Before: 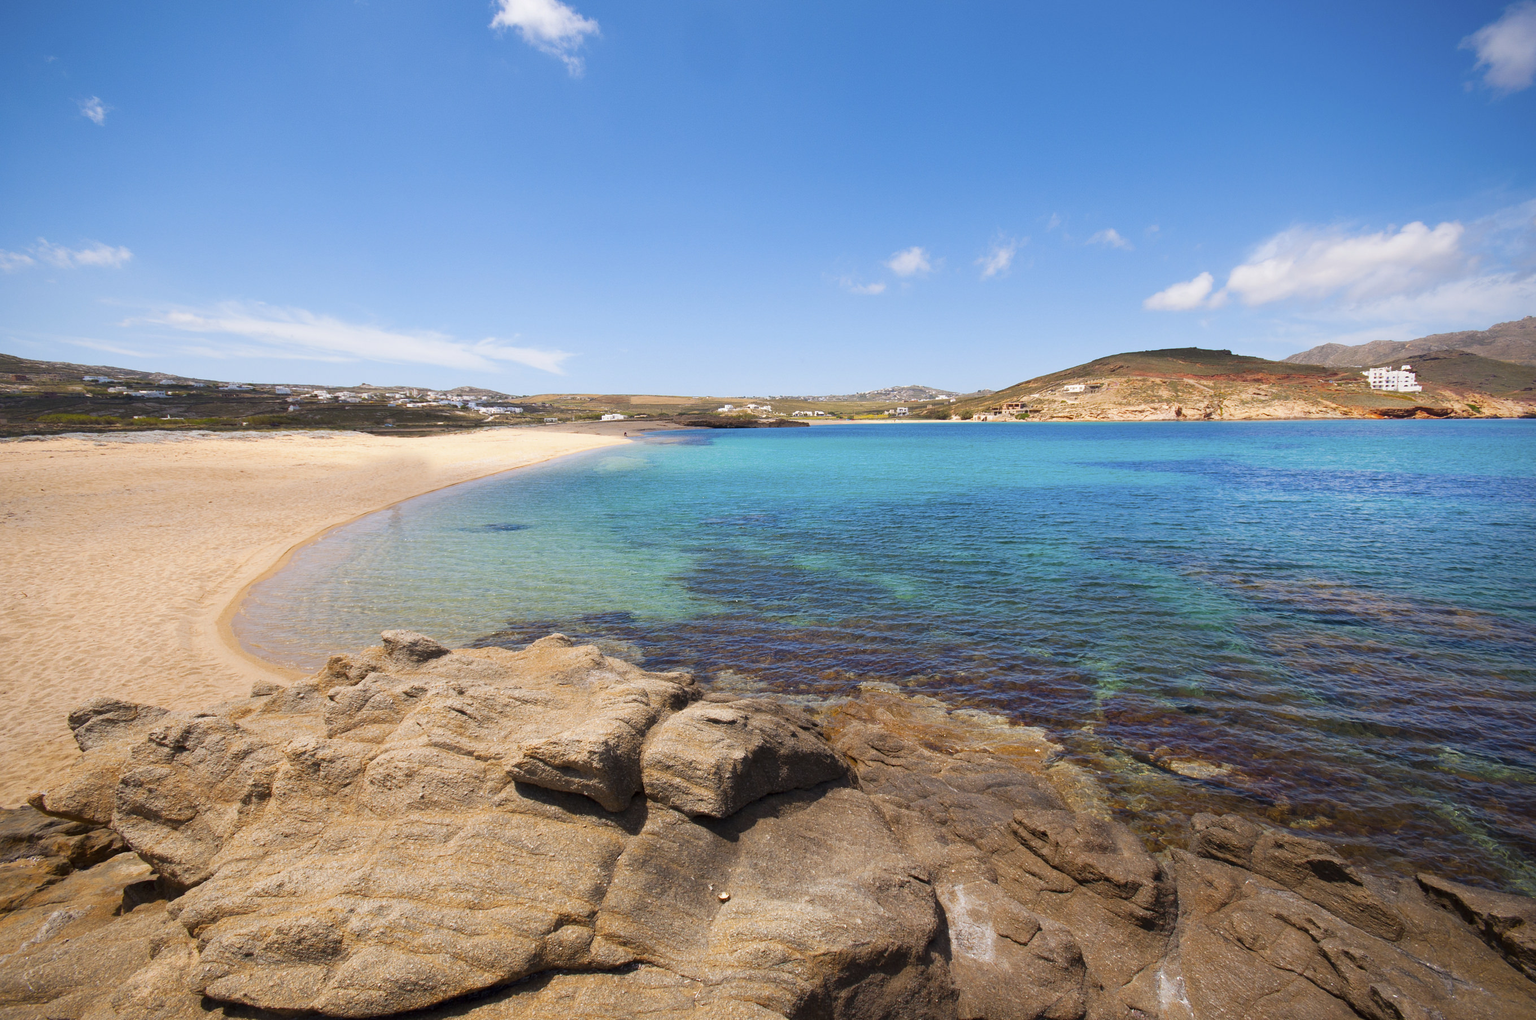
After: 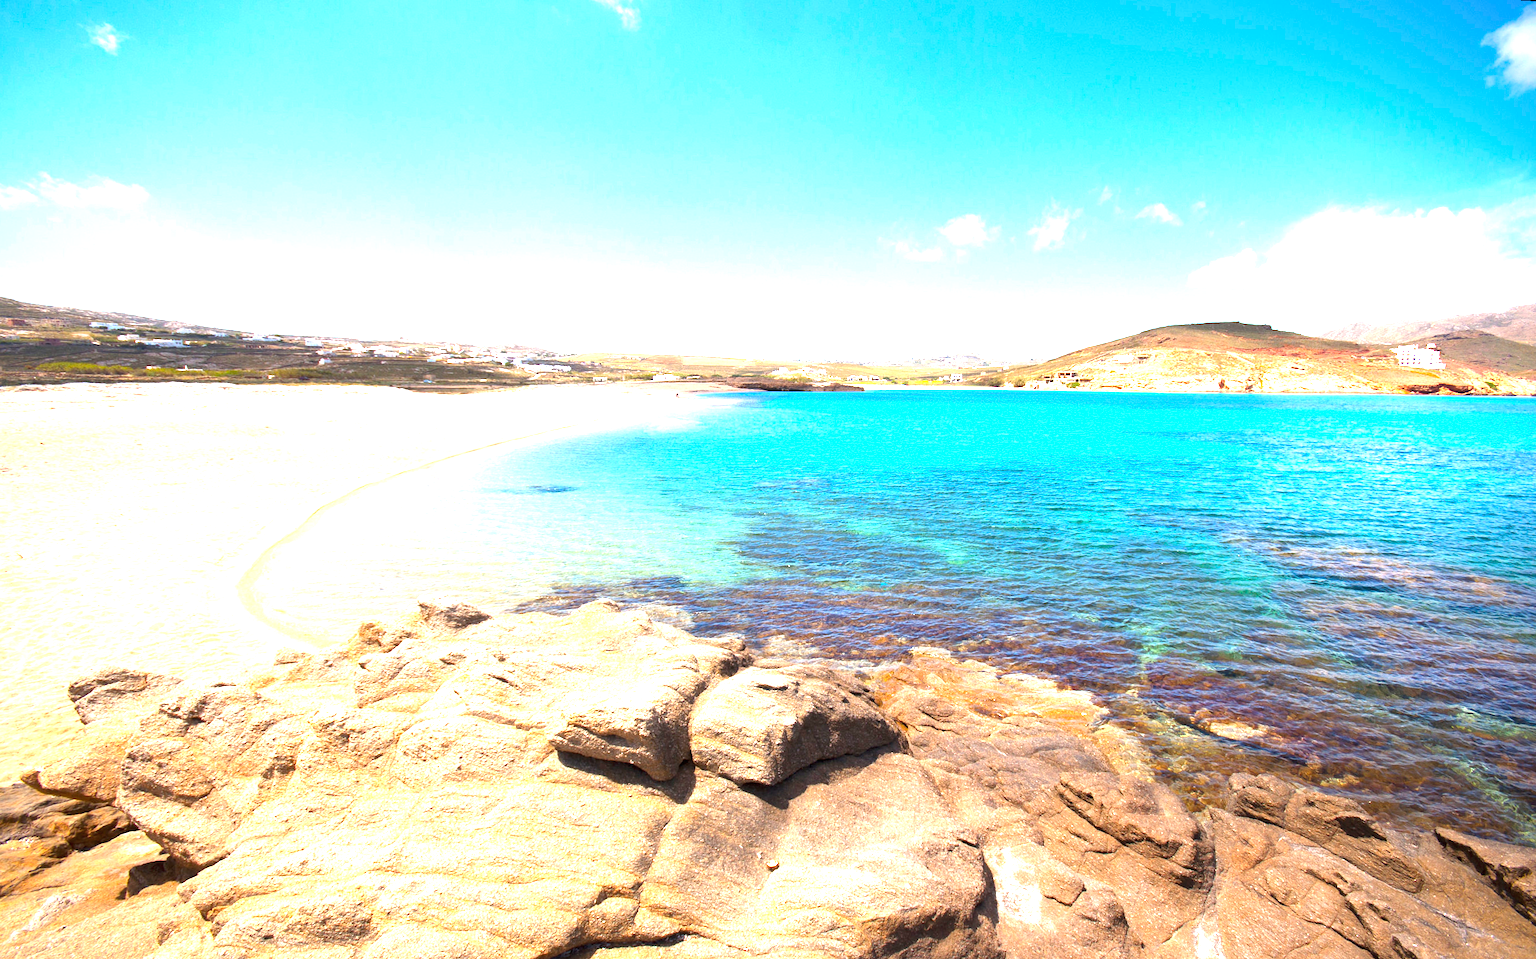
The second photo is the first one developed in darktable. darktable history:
rotate and perspective: rotation 0.679°, lens shift (horizontal) 0.136, crop left 0.009, crop right 0.991, crop top 0.078, crop bottom 0.95
exposure: black level correction 0, exposure 1.741 EV, compensate exposure bias true, compensate highlight preservation false
